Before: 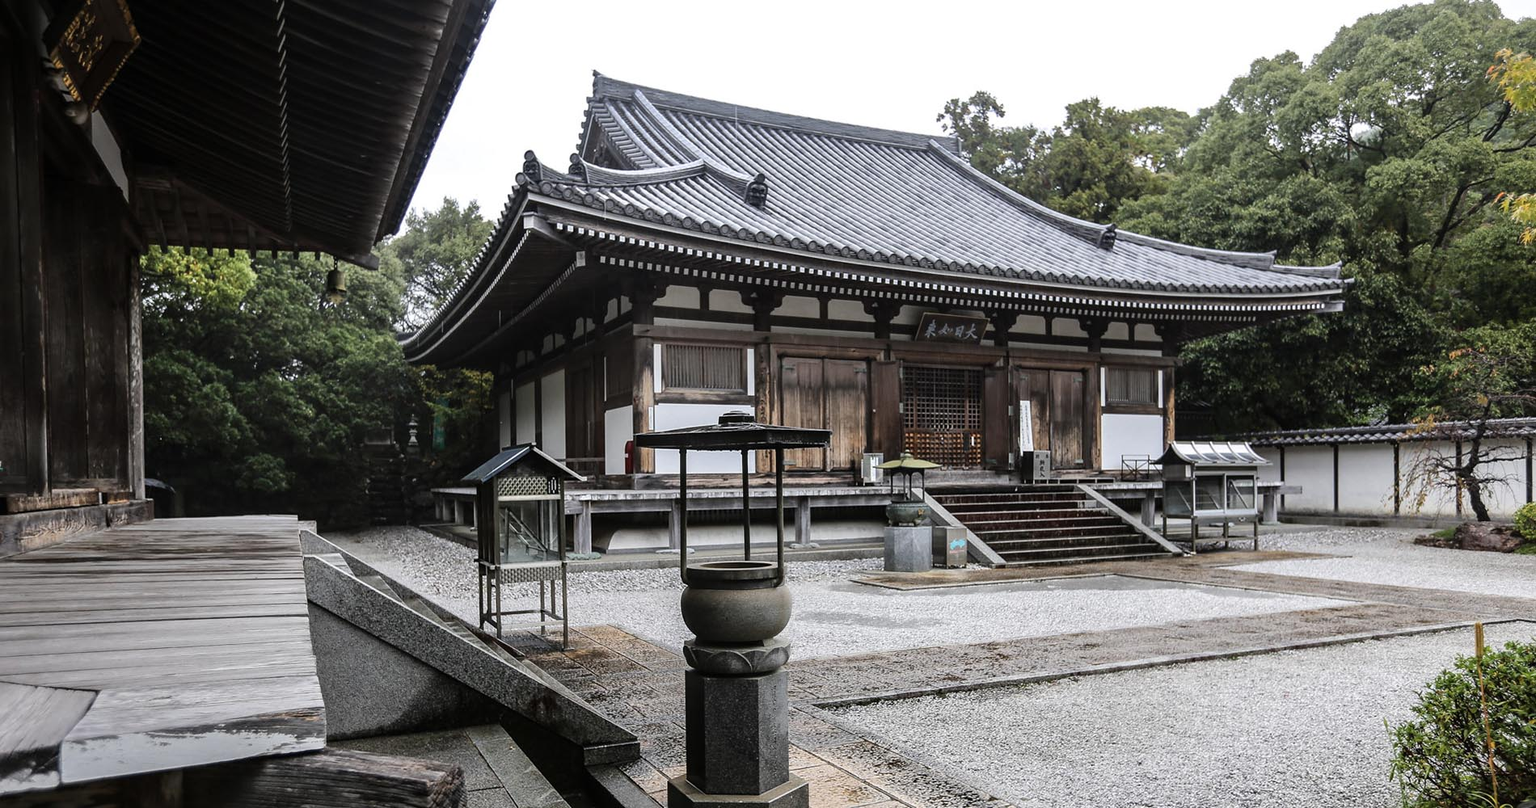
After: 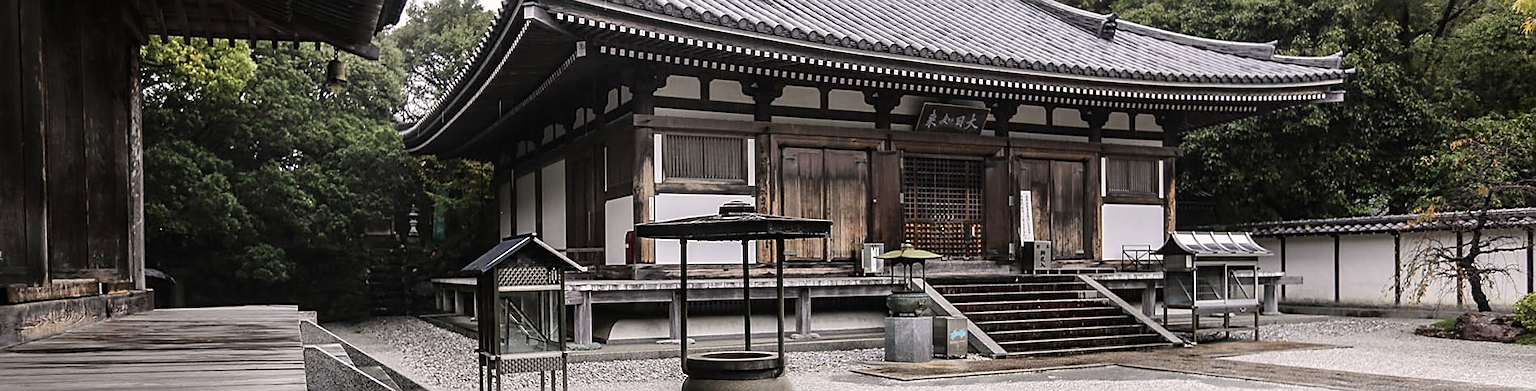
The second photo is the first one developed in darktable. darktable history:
sharpen: on, module defaults
color correction: highlights a* 5.59, highlights b* 5.24, saturation 0.68
contrast brightness saturation: brightness -0.02, saturation 0.35
crop and rotate: top 26.056%, bottom 25.543%
